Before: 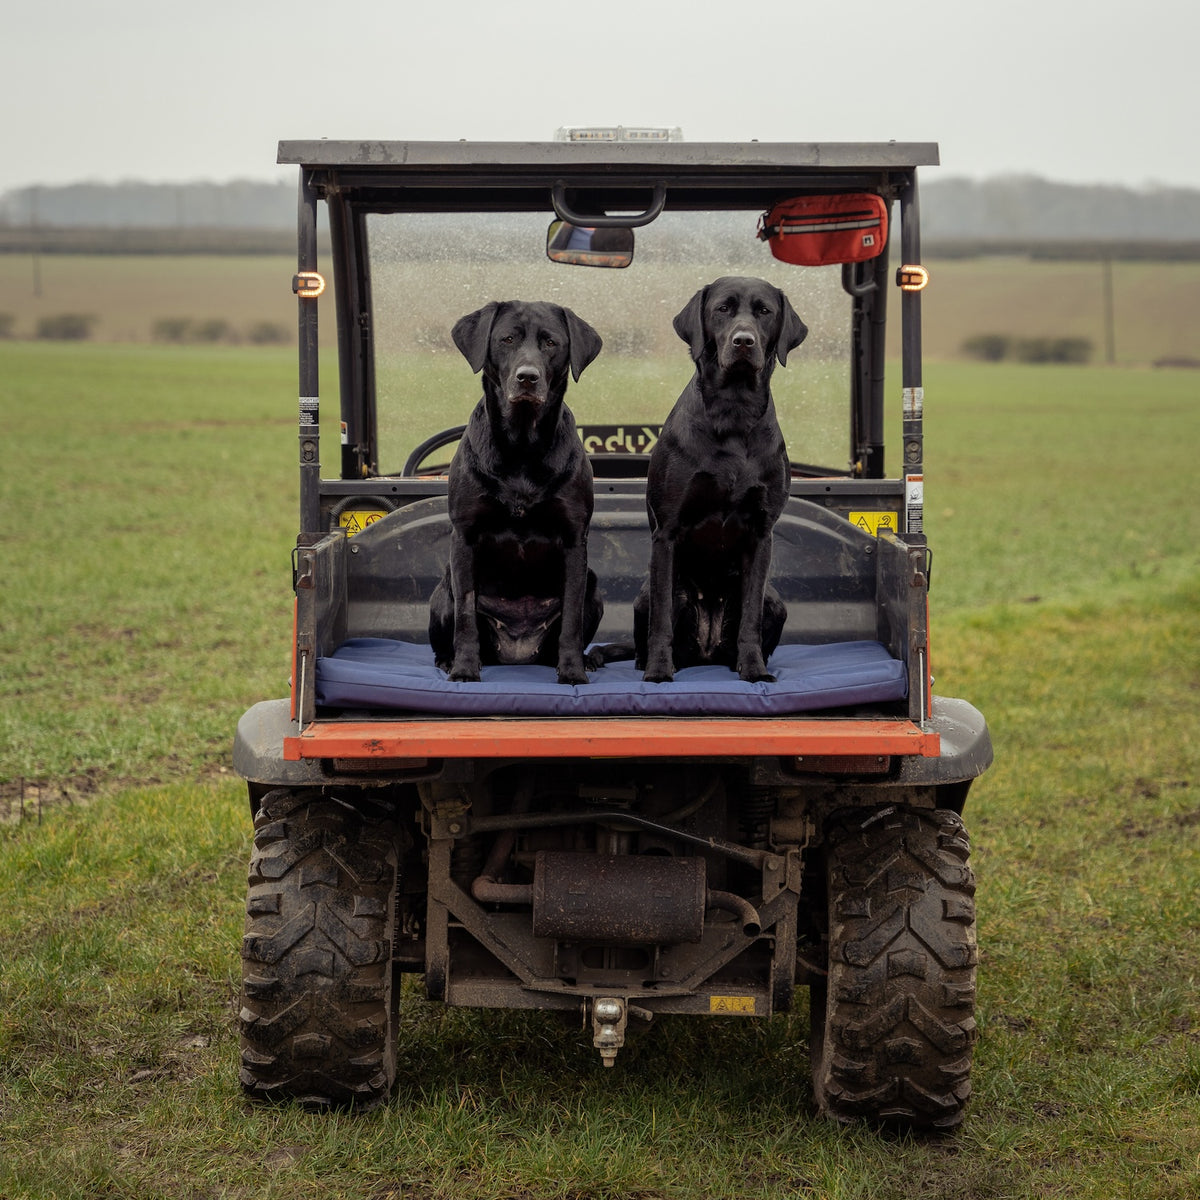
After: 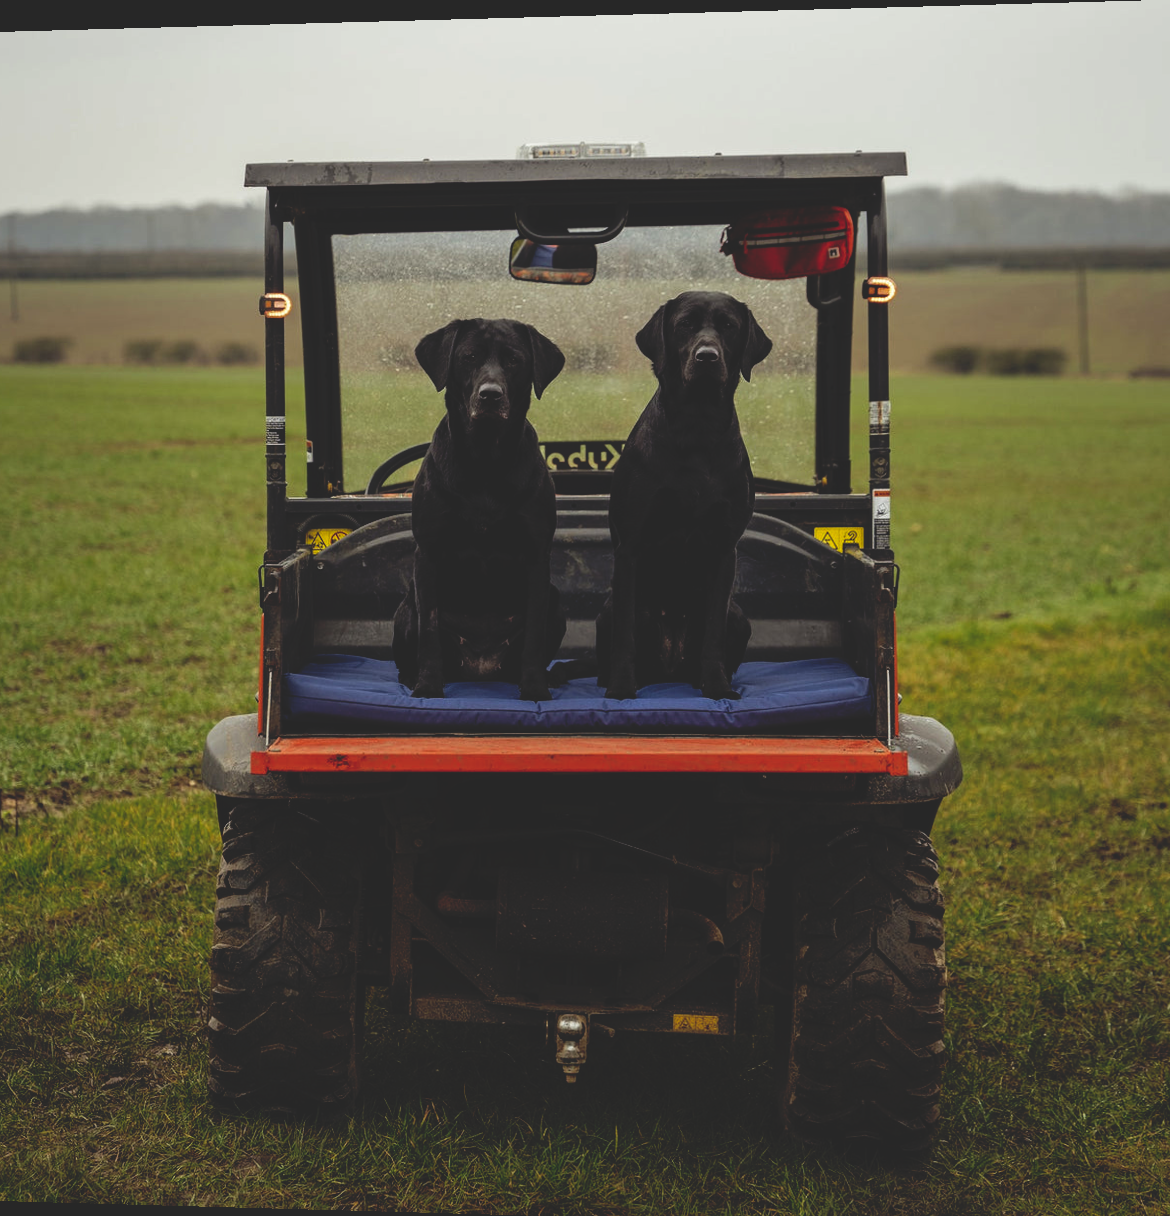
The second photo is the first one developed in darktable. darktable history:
crop and rotate: left 1.774%, right 0.633%, bottom 1.28%
base curve: curves: ch0 [(0, 0.02) (0.083, 0.036) (1, 1)], preserve colors none
rotate and perspective: lens shift (horizontal) -0.055, automatic cropping off
